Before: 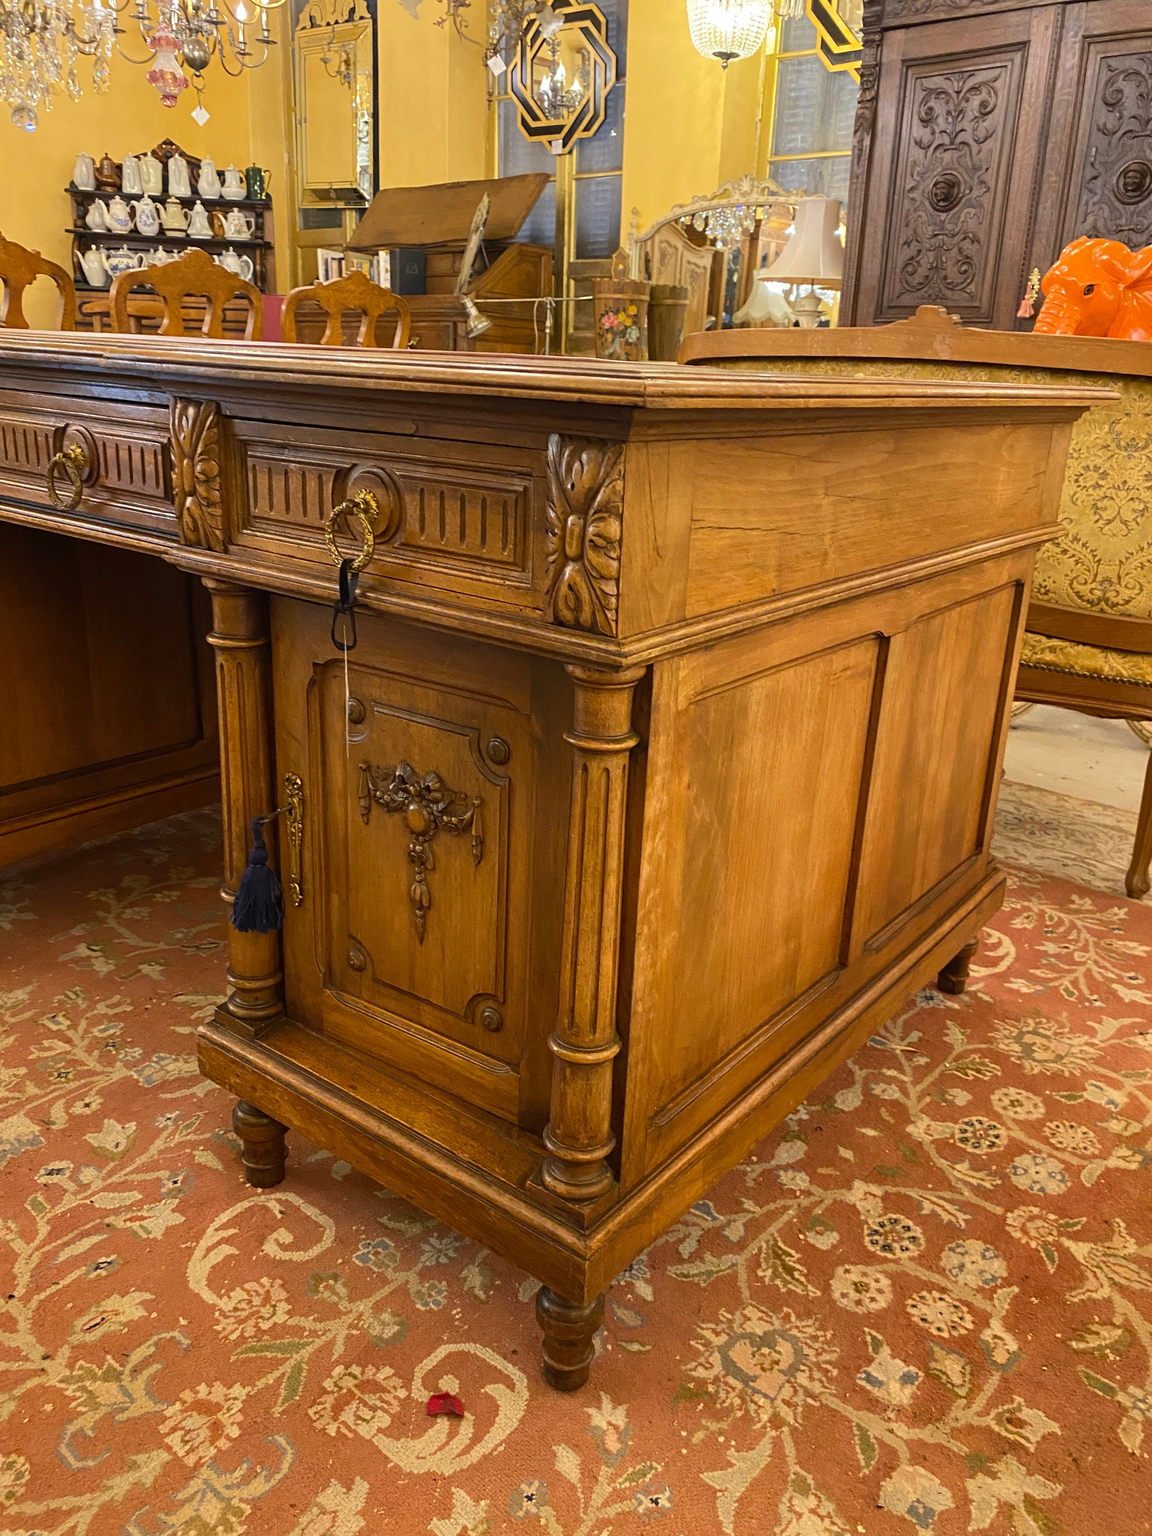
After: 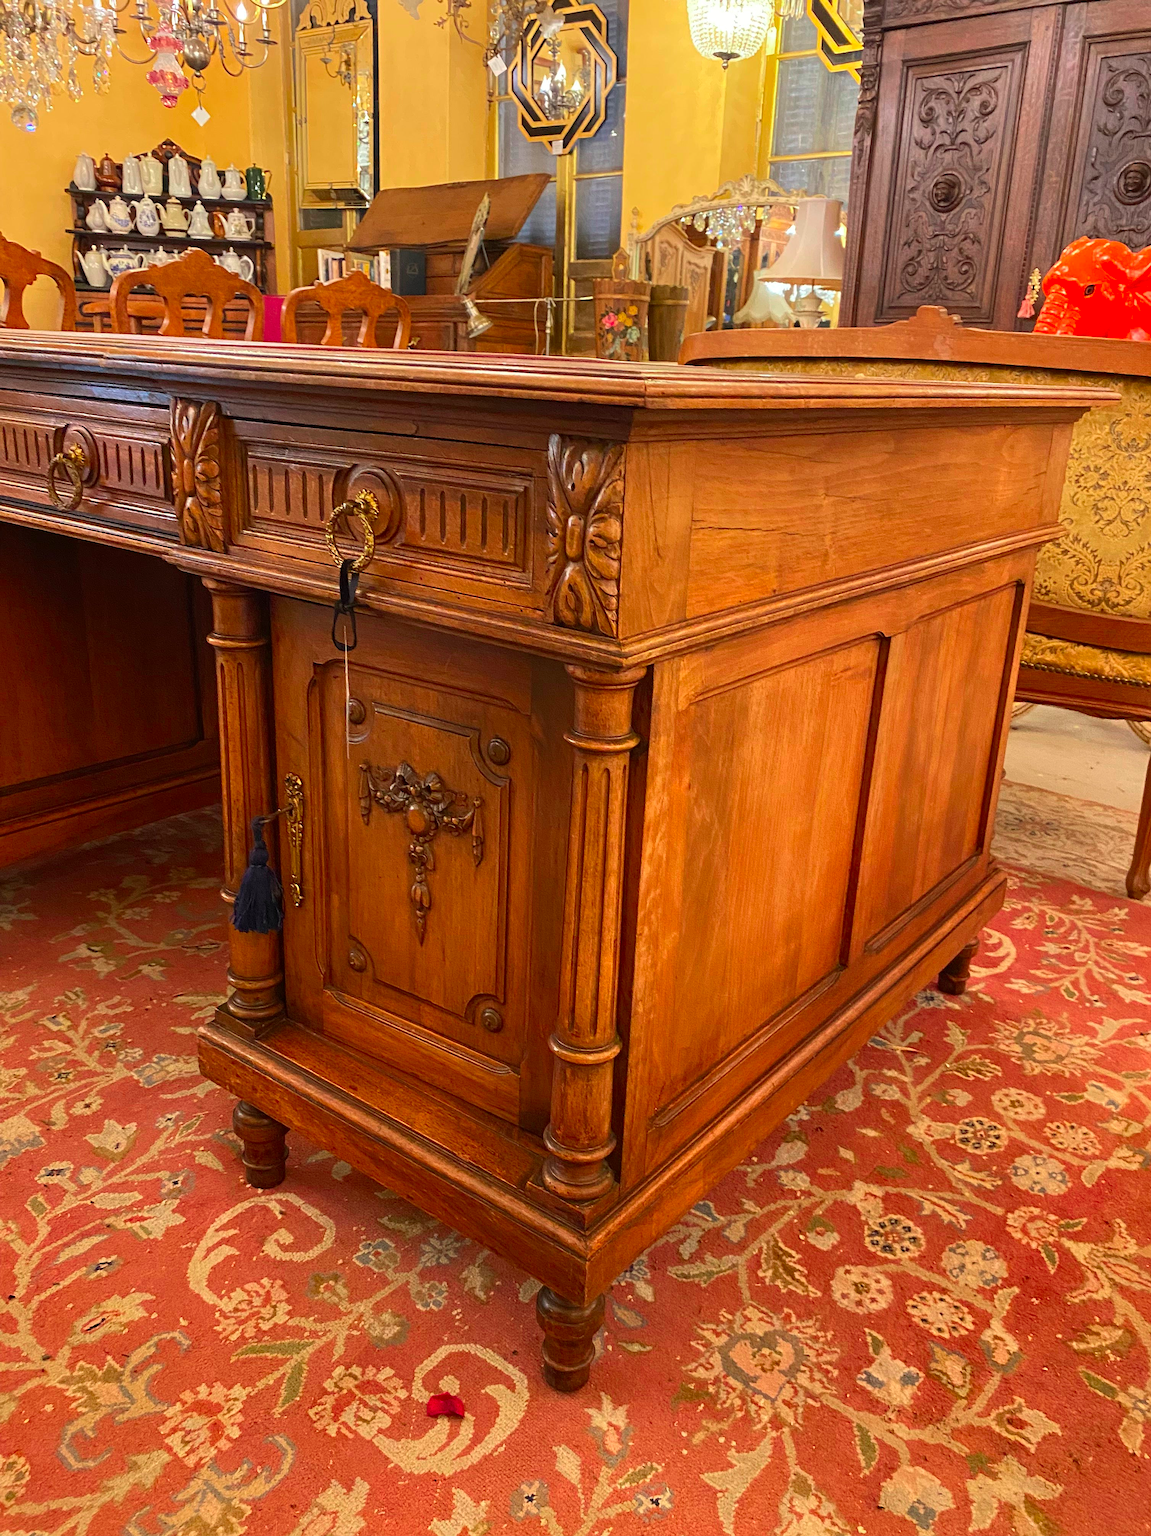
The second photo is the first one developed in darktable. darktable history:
color contrast: green-magenta contrast 1.73, blue-yellow contrast 1.15
sharpen: radius 1.272, amount 0.305, threshold 0
